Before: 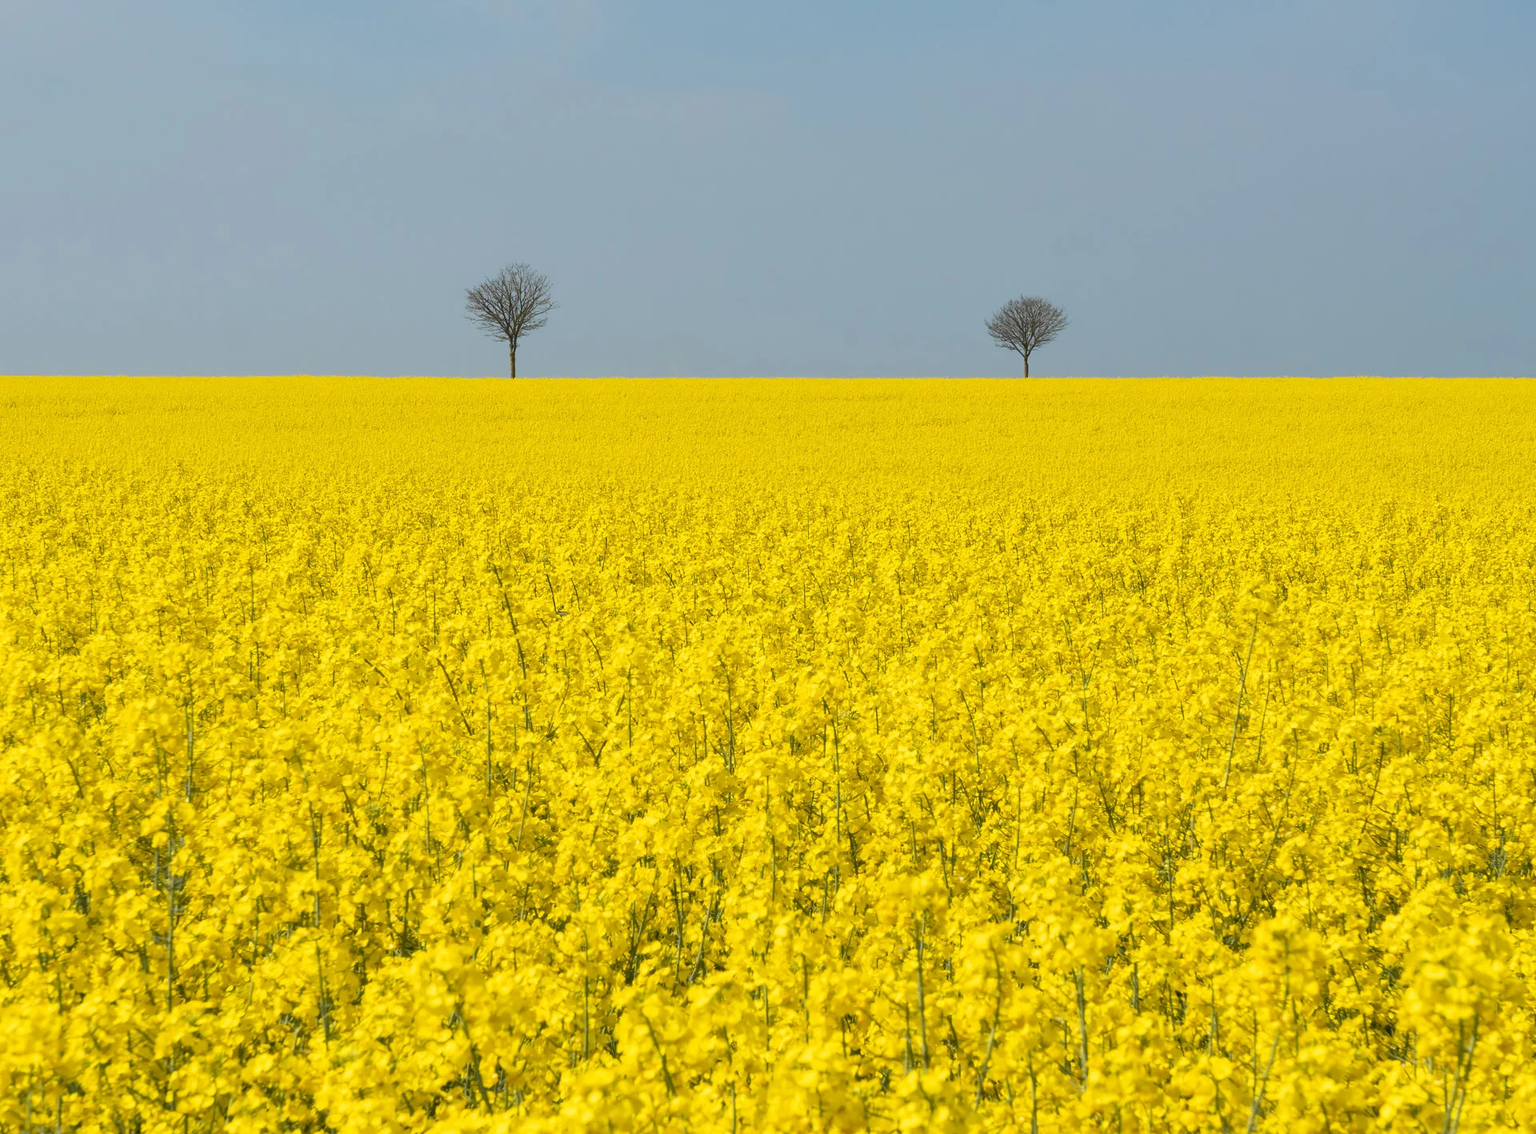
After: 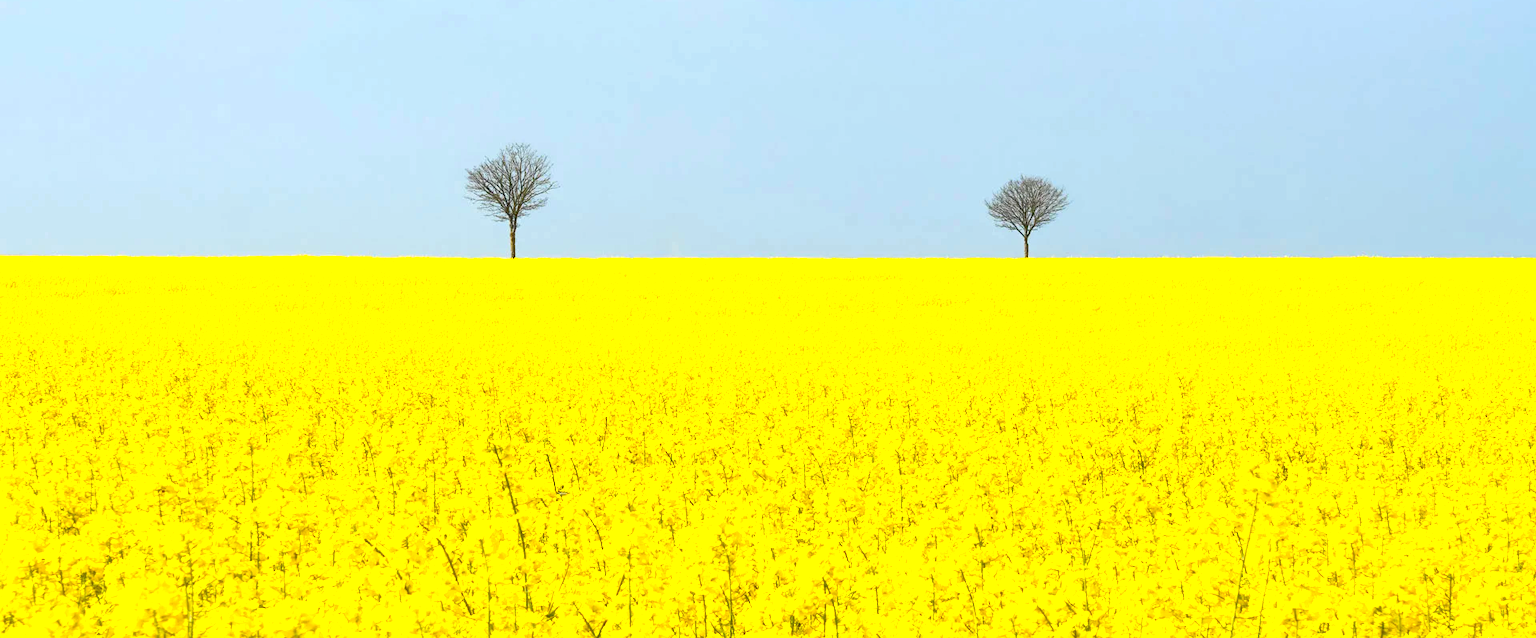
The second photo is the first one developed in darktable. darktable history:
color balance rgb: shadows lift › luminance -9.723%, perceptual saturation grading › global saturation 24.961%
local contrast: highlights 107%, shadows 100%, detail 119%, midtone range 0.2
exposure: black level correction 0, exposure 1 EV, compensate exposure bias true, compensate highlight preservation false
crop and rotate: top 10.595%, bottom 33.021%
